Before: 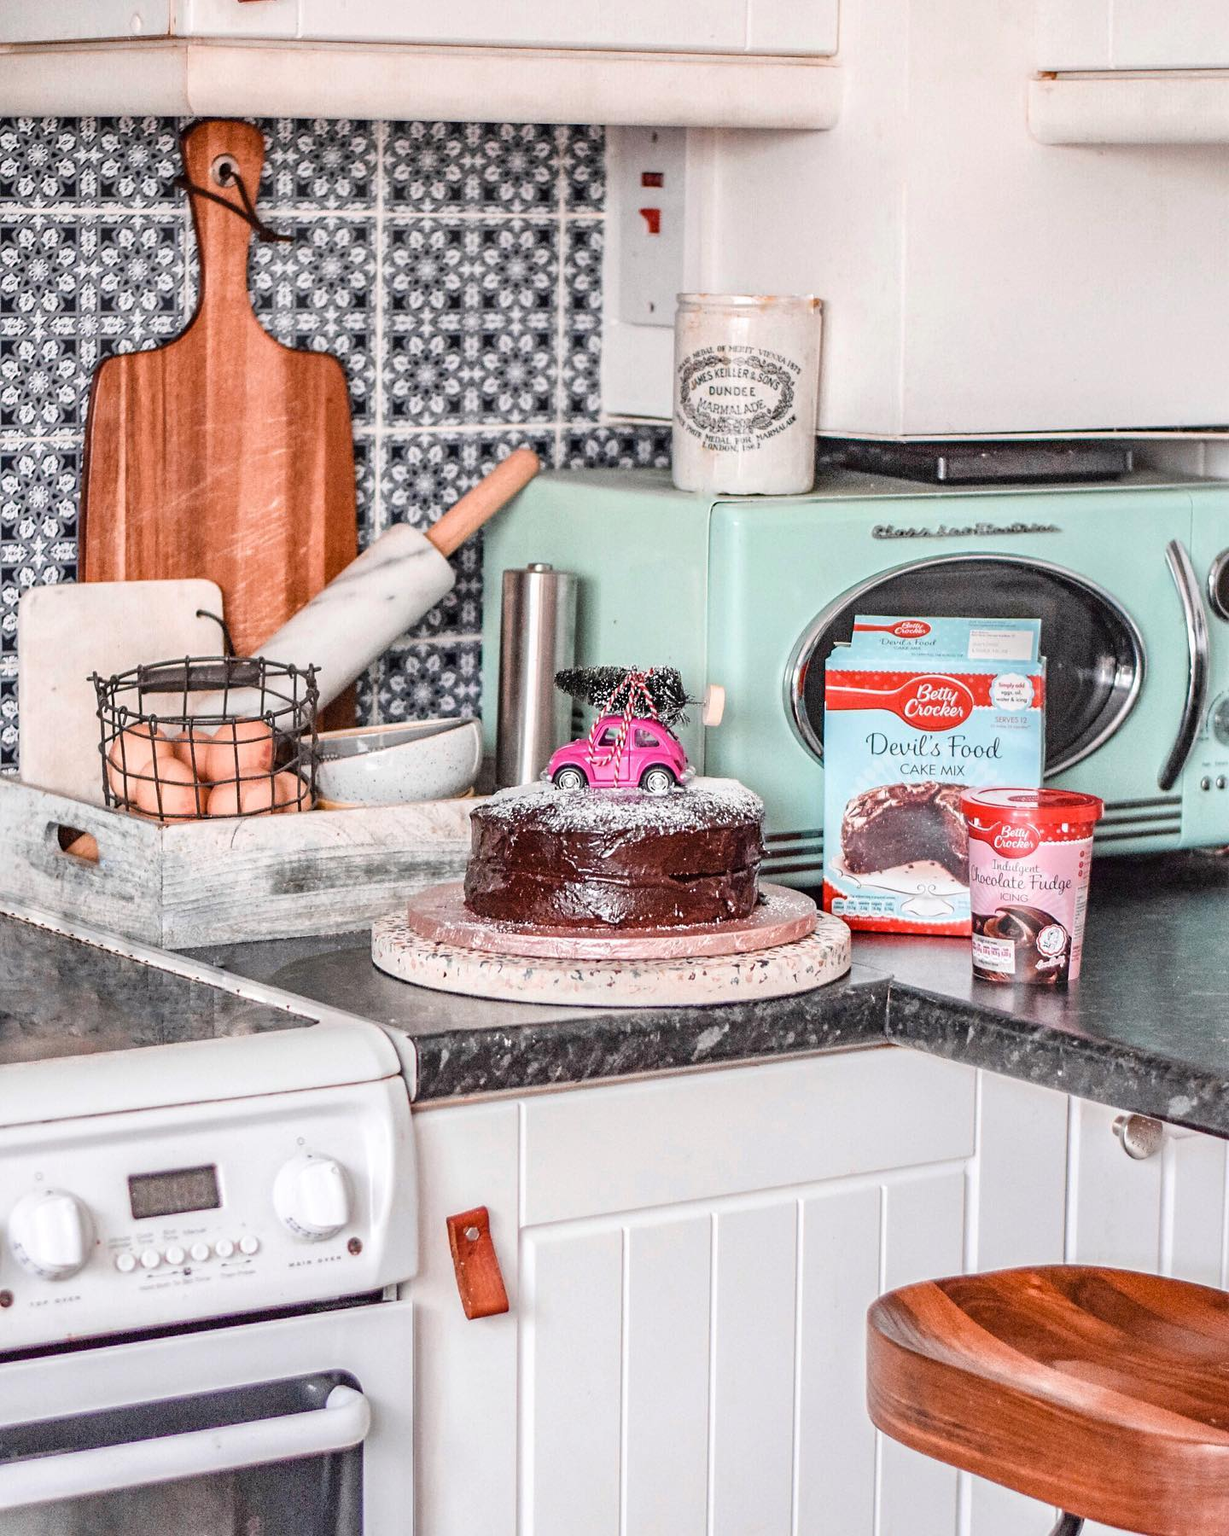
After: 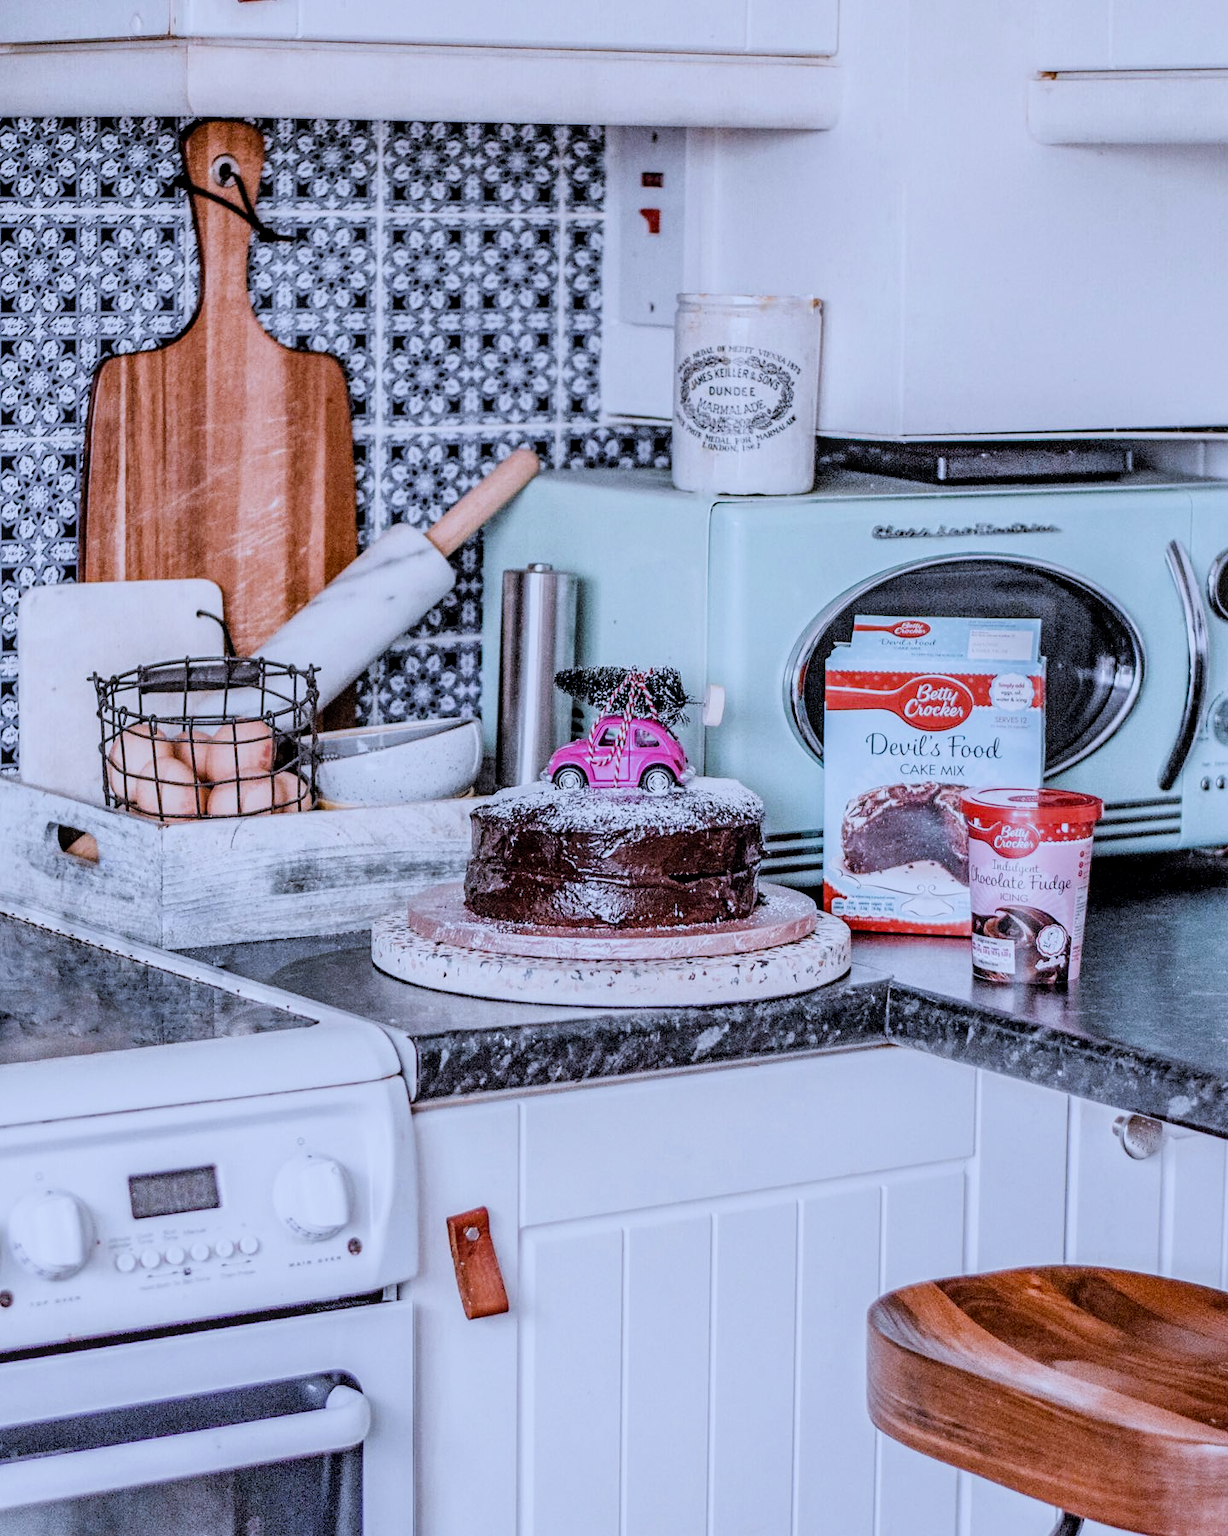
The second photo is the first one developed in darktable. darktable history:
local contrast: on, module defaults
white balance: red 0.871, blue 1.249
filmic rgb: black relative exposure -5 EV, hardness 2.88, contrast 1.1, highlights saturation mix -20%
